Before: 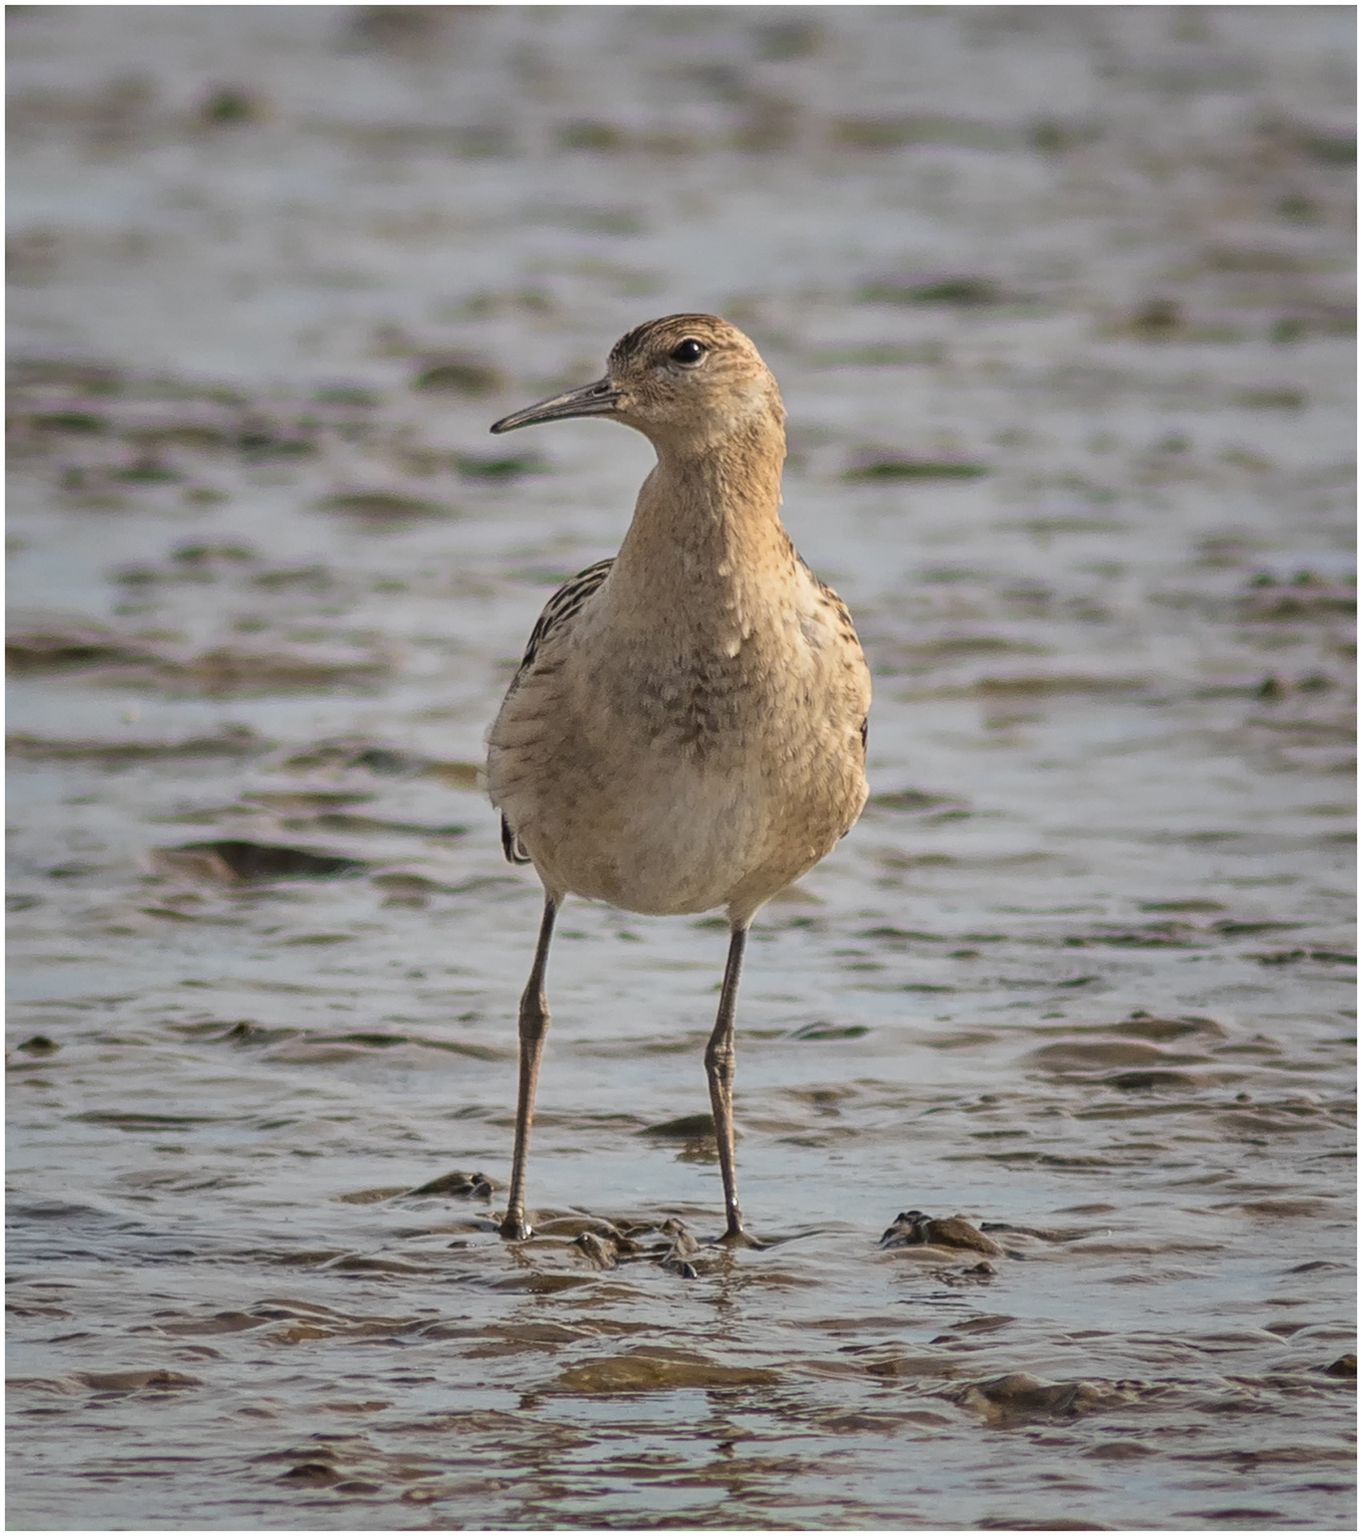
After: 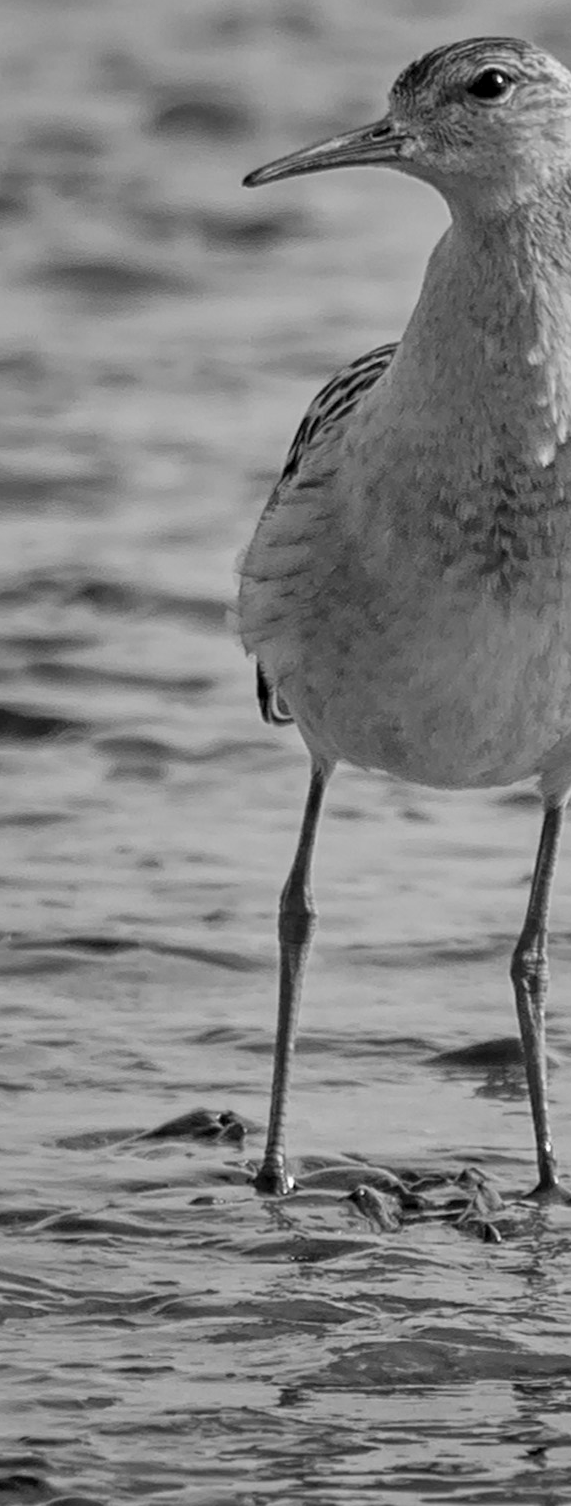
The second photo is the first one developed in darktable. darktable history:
monochrome: on, module defaults
crop and rotate: left 21.77%, top 18.528%, right 44.676%, bottom 2.997%
exposure: black level correction 0.009, exposure 0.014 EV, compensate highlight preservation false
shadows and highlights: shadows 32.83, highlights -47.7, soften with gaussian
